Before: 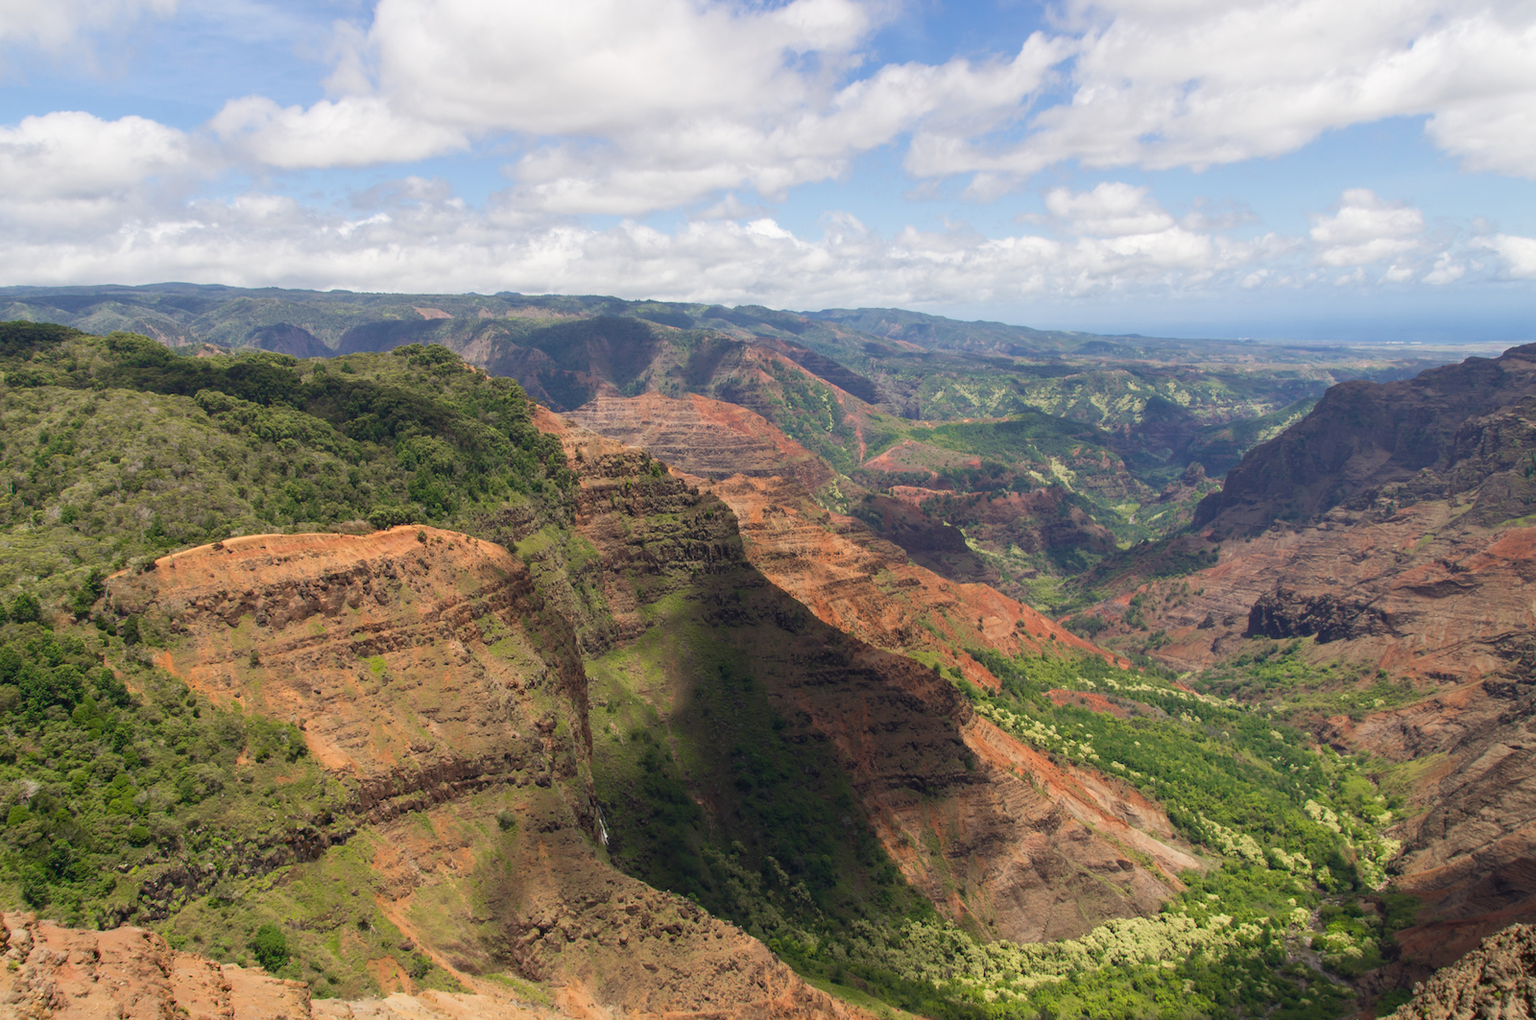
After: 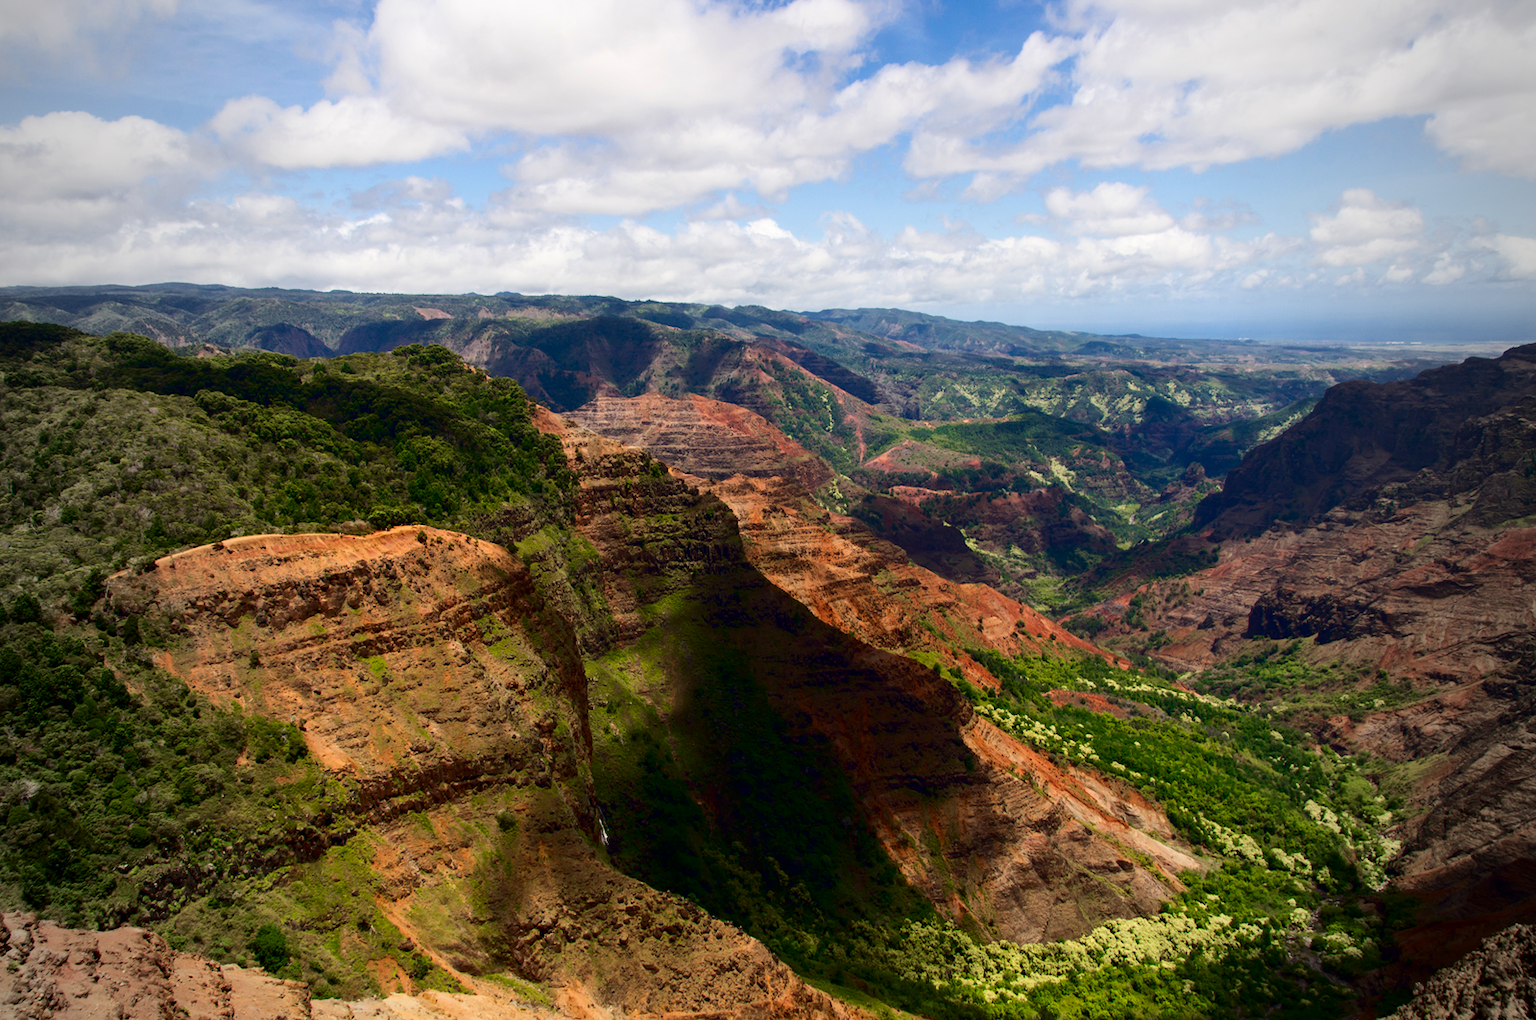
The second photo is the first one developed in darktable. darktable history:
vignetting: fall-off start 96.7%, fall-off radius 98.68%, width/height ratio 0.61
exposure: black level correction 0.009, exposure 0.016 EV, compensate highlight preservation false
contrast brightness saturation: contrast 0.22, brightness -0.193, saturation 0.232
